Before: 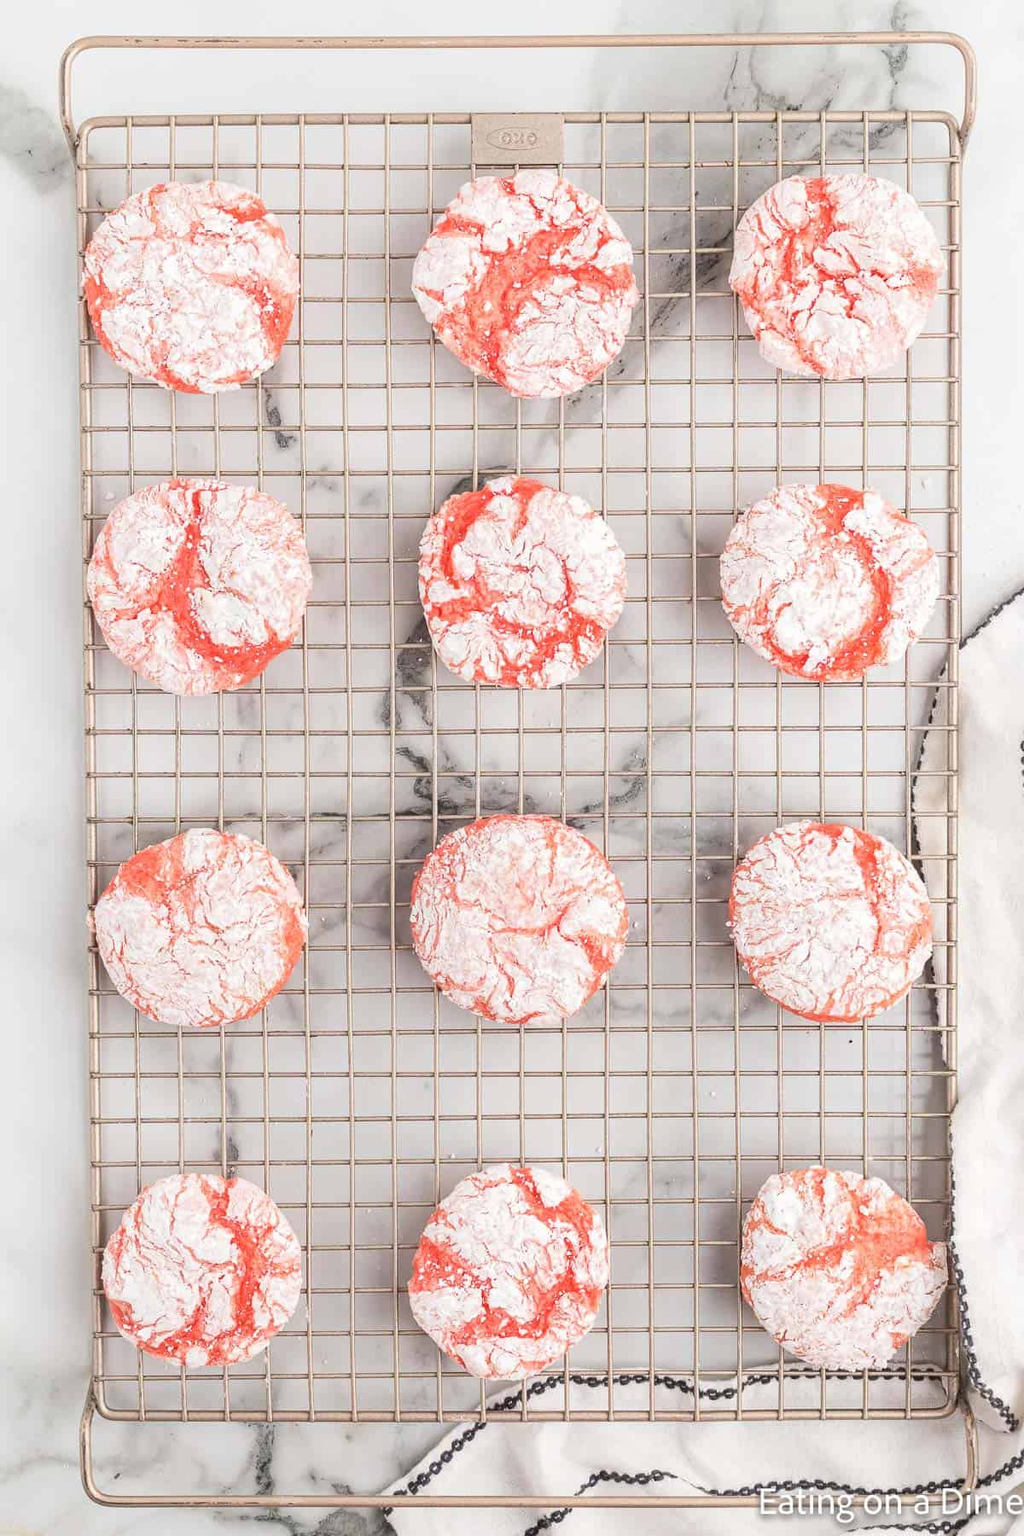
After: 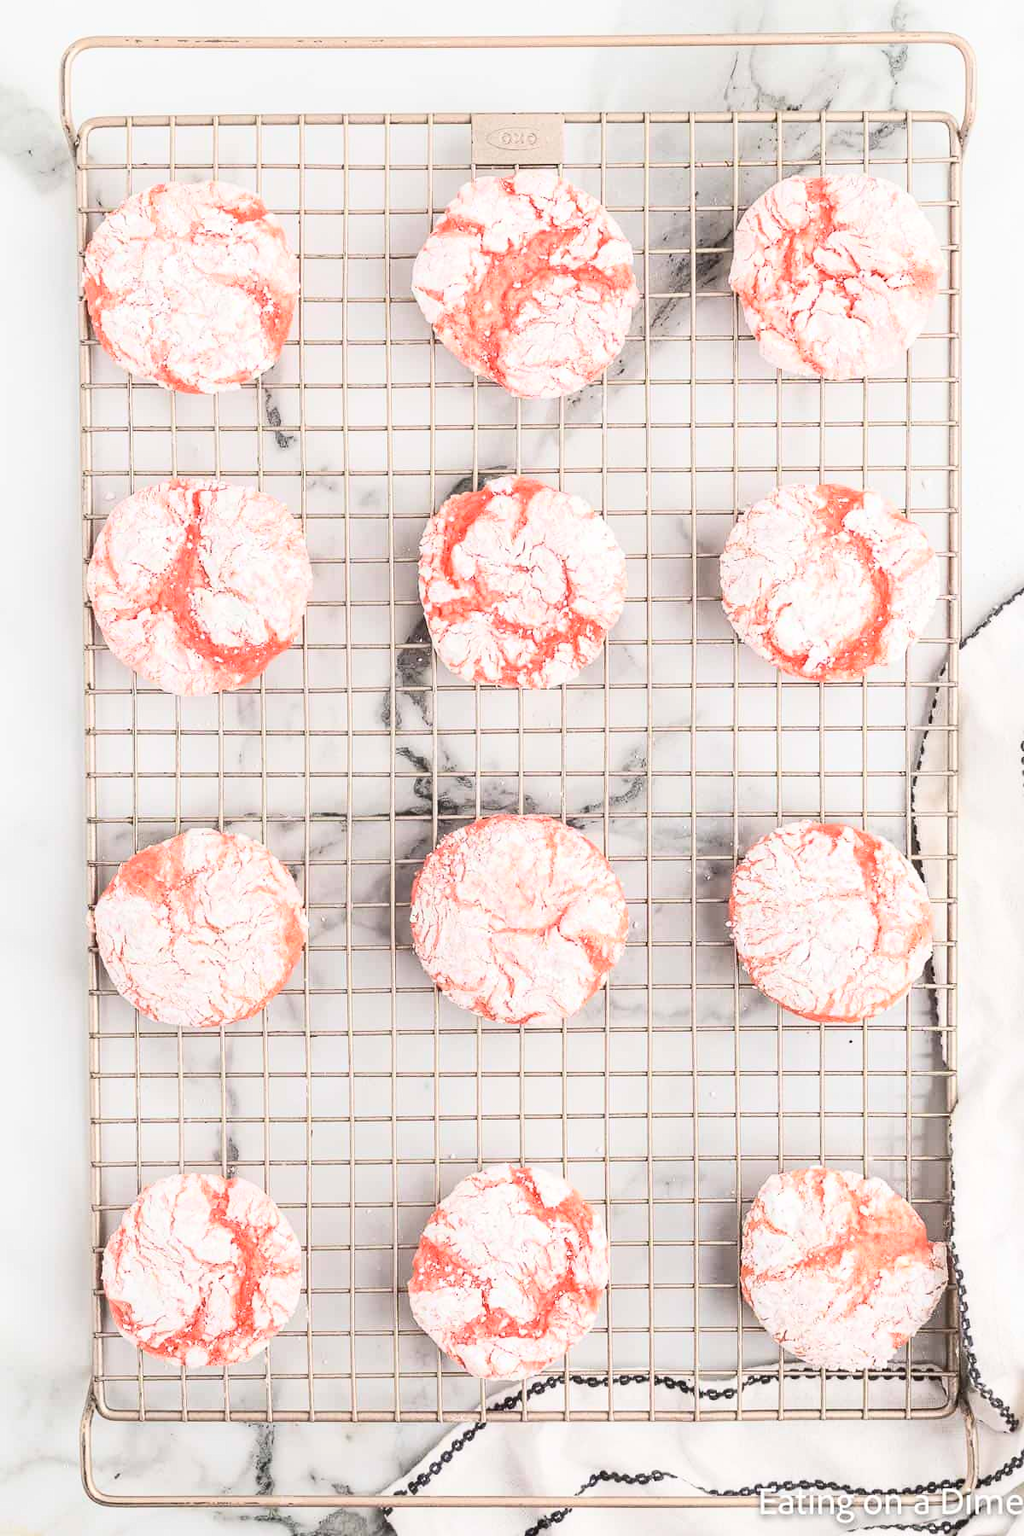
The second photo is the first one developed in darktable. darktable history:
contrast brightness saturation: contrast 0.24, brightness 0.09
